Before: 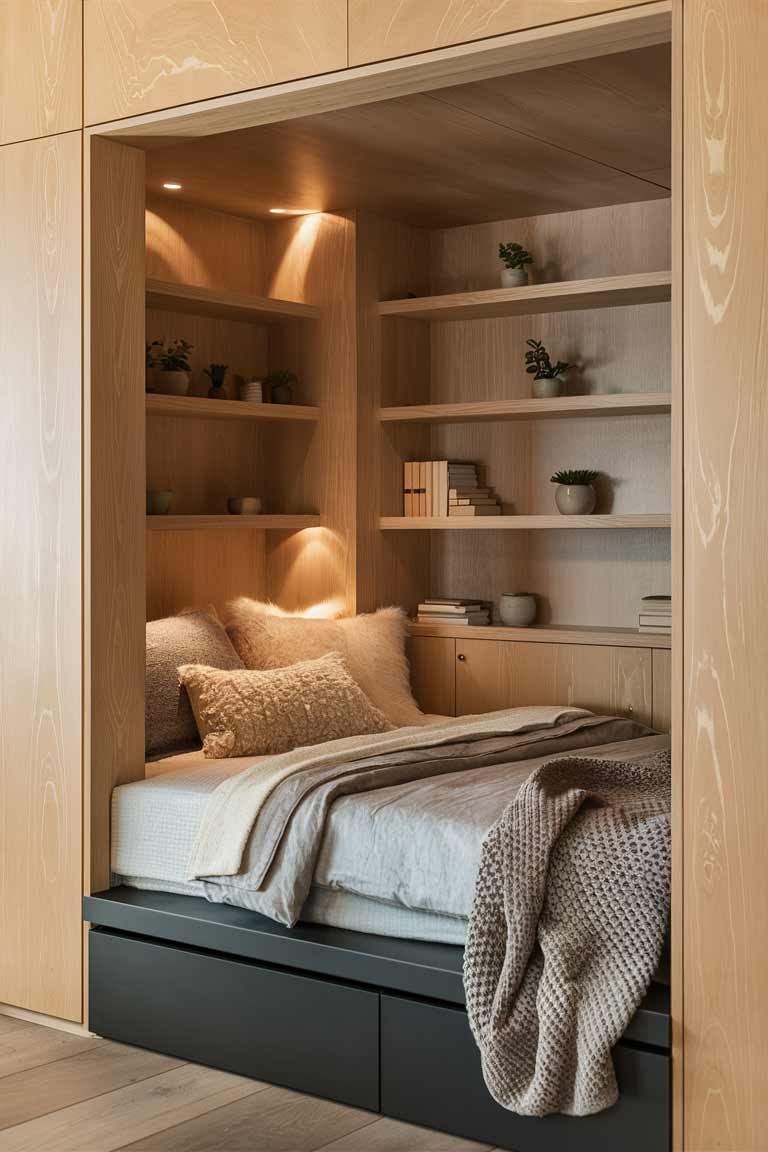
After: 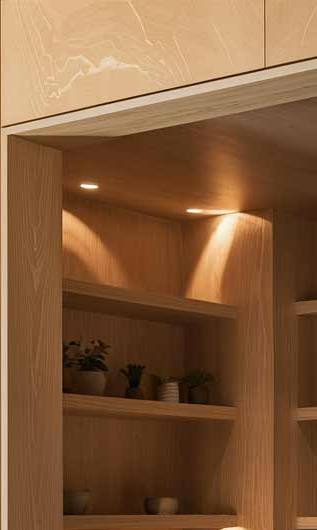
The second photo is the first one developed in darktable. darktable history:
crop and rotate: left 10.842%, top 0.057%, right 47.778%, bottom 53.918%
